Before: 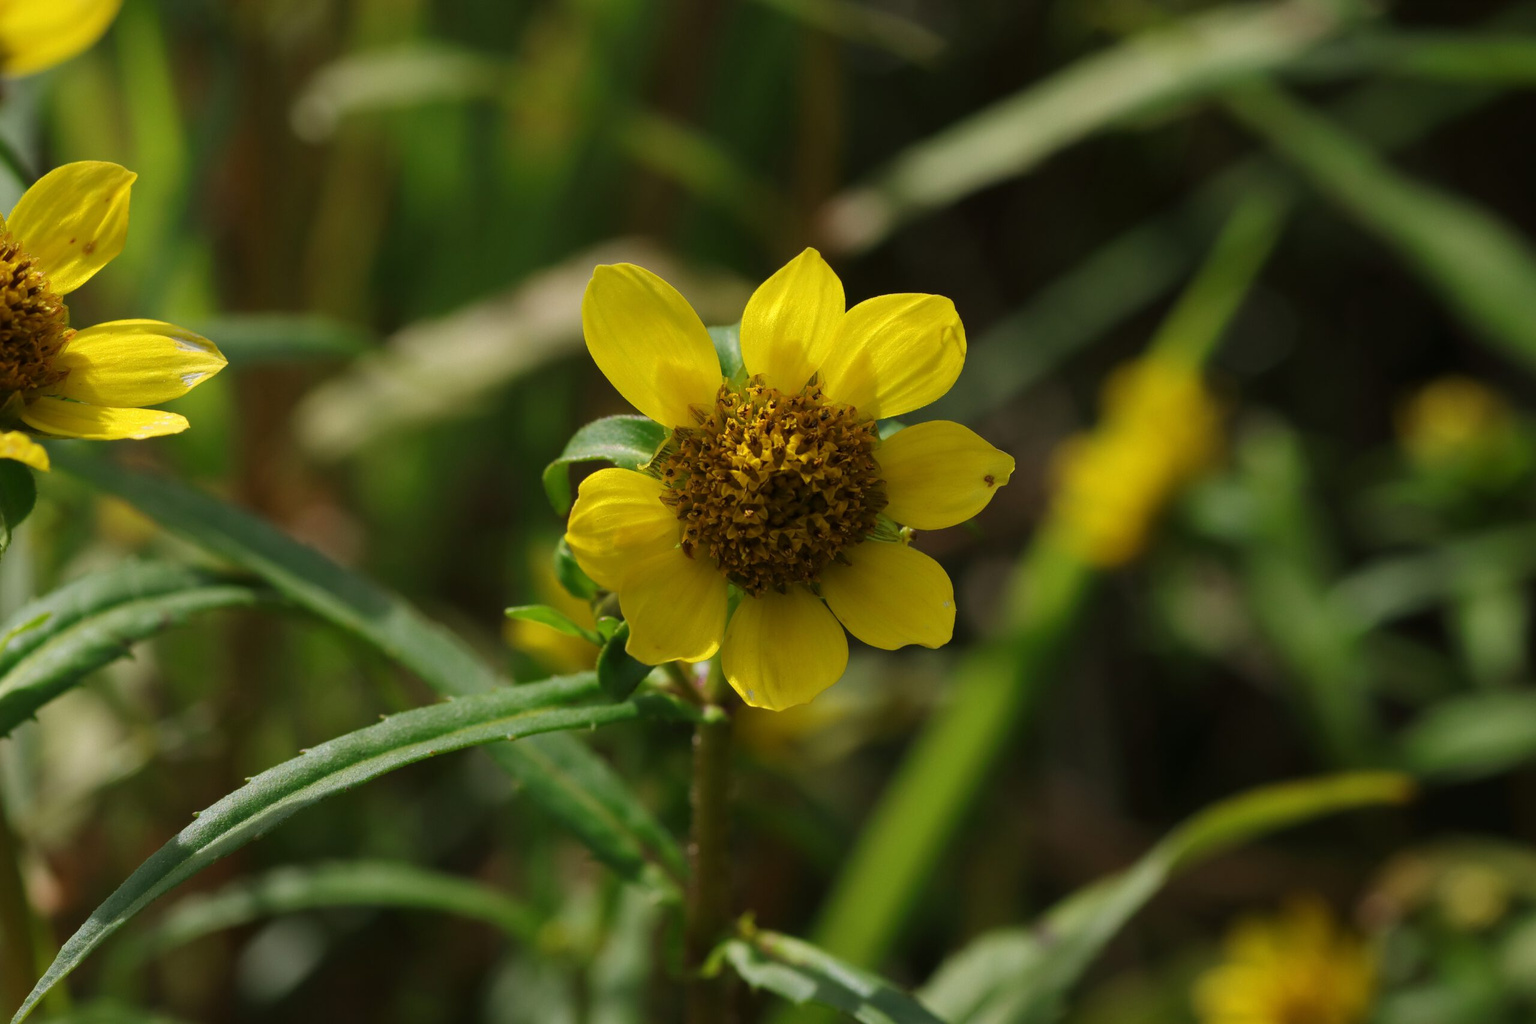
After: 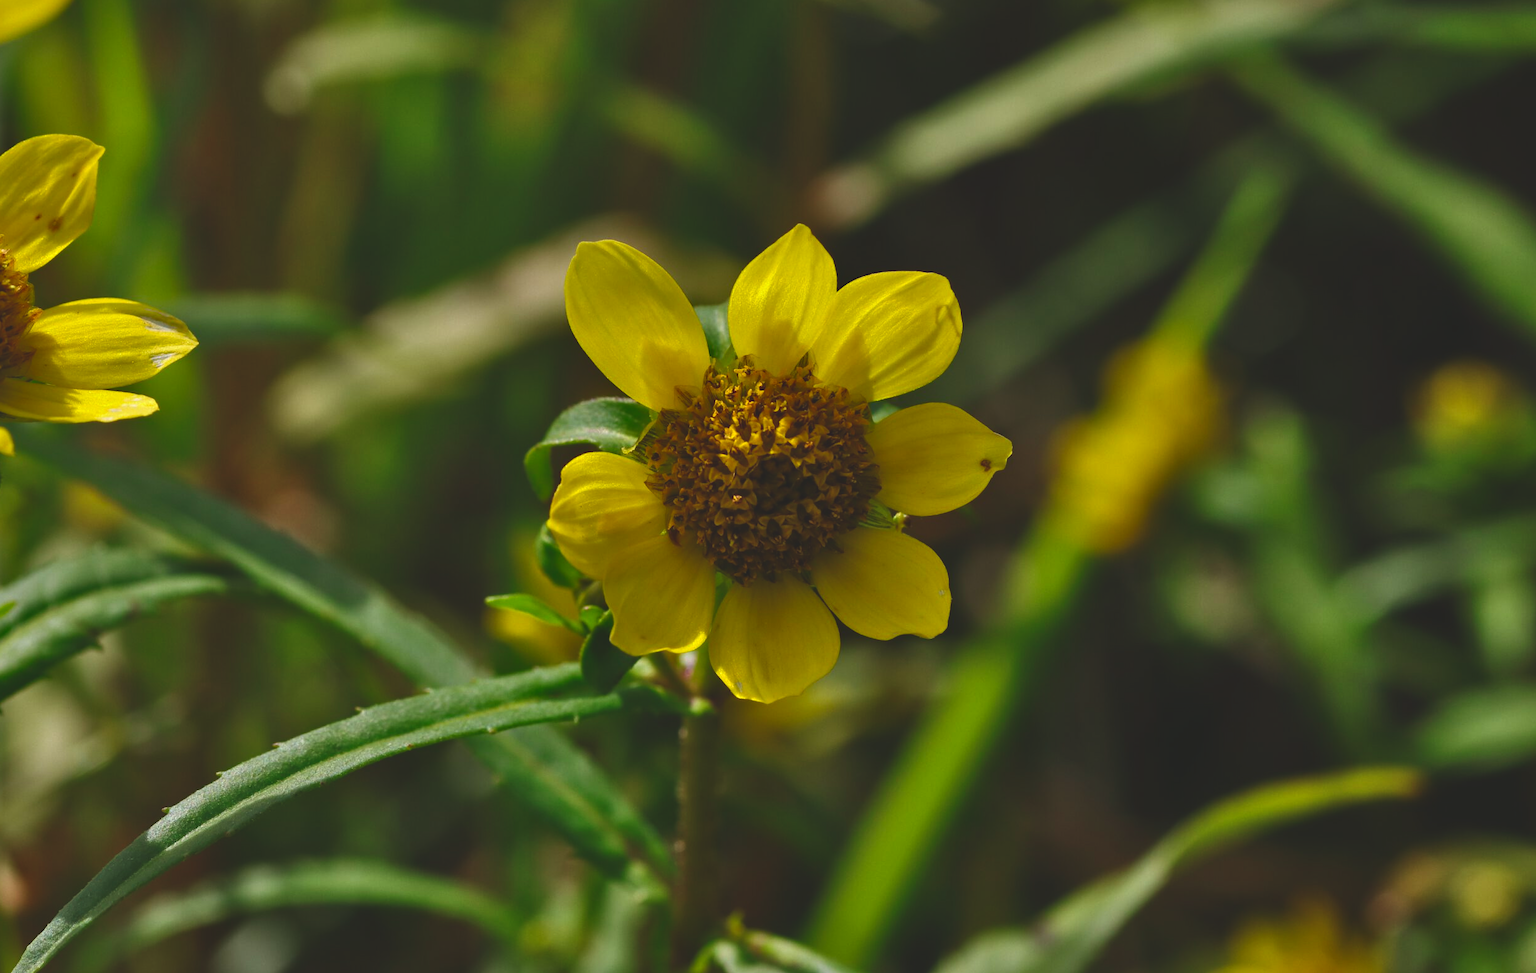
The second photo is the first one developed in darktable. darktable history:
crop: left 2.345%, top 3.072%, right 0.926%, bottom 4.916%
contrast brightness saturation: contrast 0.101, brightness -0.278, saturation 0.149
exposure: black level correction -0.026, exposure -0.117 EV, compensate highlight preservation false
tone equalizer: -7 EV 0.153 EV, -6 EV 0.636 EV, -5 EV 1.12 EV, -4 EV 1.3 EV, -3 EV 1.12 EV, -2 EV 0.6 EV, -1 EV 0.16 EV
